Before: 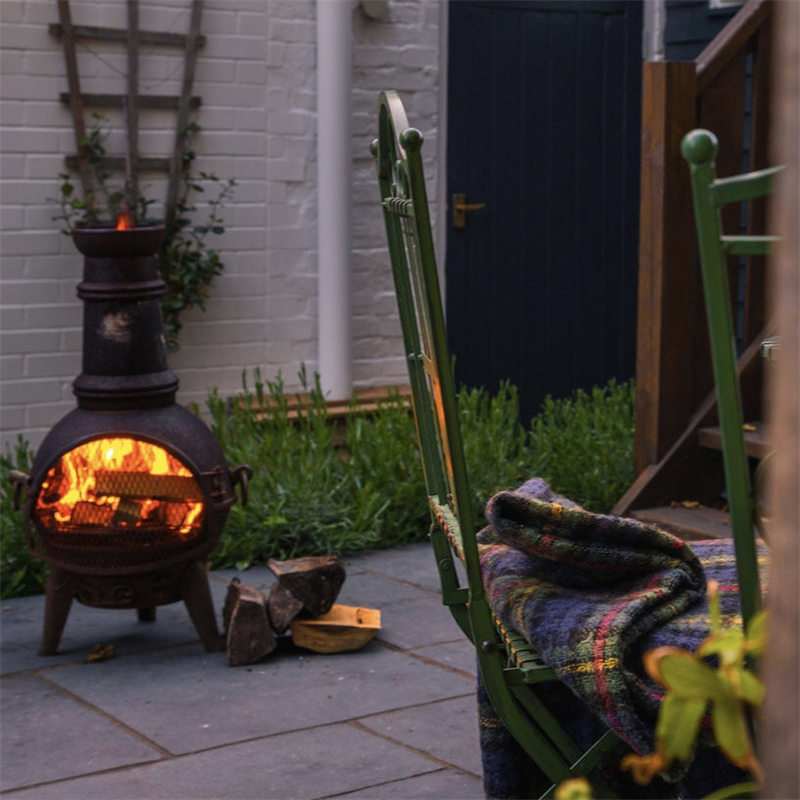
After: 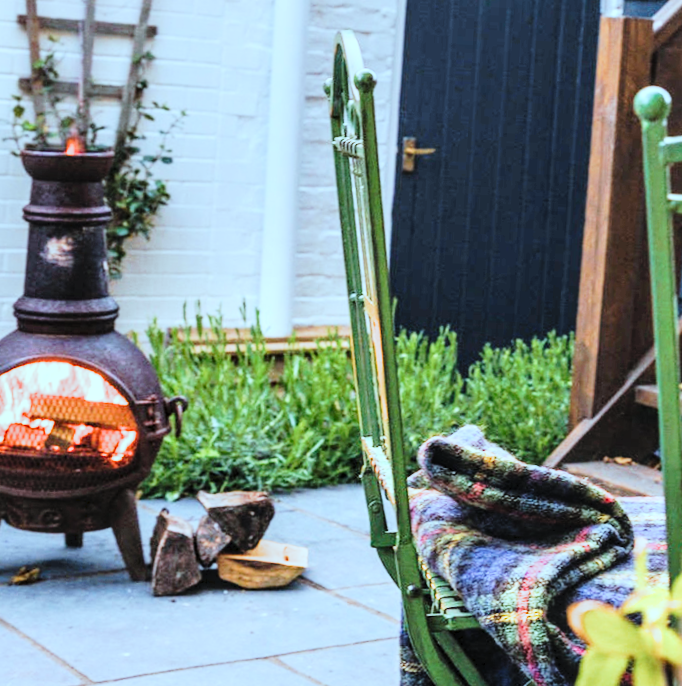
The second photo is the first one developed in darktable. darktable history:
local contrast: on, module defaults
exposure: black level correction 0.001, exposure 2.54 EV, compensate highlight preservation false
crop and rotate: angle -3.24°, left 5.301%, top 5.209%, right 4.64%, bottom 4.245%
color correction: highlights a* -11.71, highlights b* -15.66
tone curve: curves: ch0 [(0, 0) (0.003, 0.024) (0.011, 0.032) (0.025, 0.041) (0.044, 0.054) (0.069, 0.069) (0.1, 0.09) (0.136, 0.116) (0.177, 0.162) (0.224, 0.213) (0.277, 0.278) (0.335, 0.359) (0.399, 0.447) (0.468, 0.543) (0.543, 0.621) (0.623, 0.717) (0.709, 0.807) (0.801, 0.876) (0.898, 0.934) (1, 1)], preserve colors none
filmic rgb: middle gray luminance 29%, black relative exposure -10.38 EV, white relative exposure 5.5 EV, target black luminance 0%, hardness 3.95, latitude 1.45%, contrast 1.12, highlights saturation mix 6.09%, shadows ↔ highlights balance 15.33%
